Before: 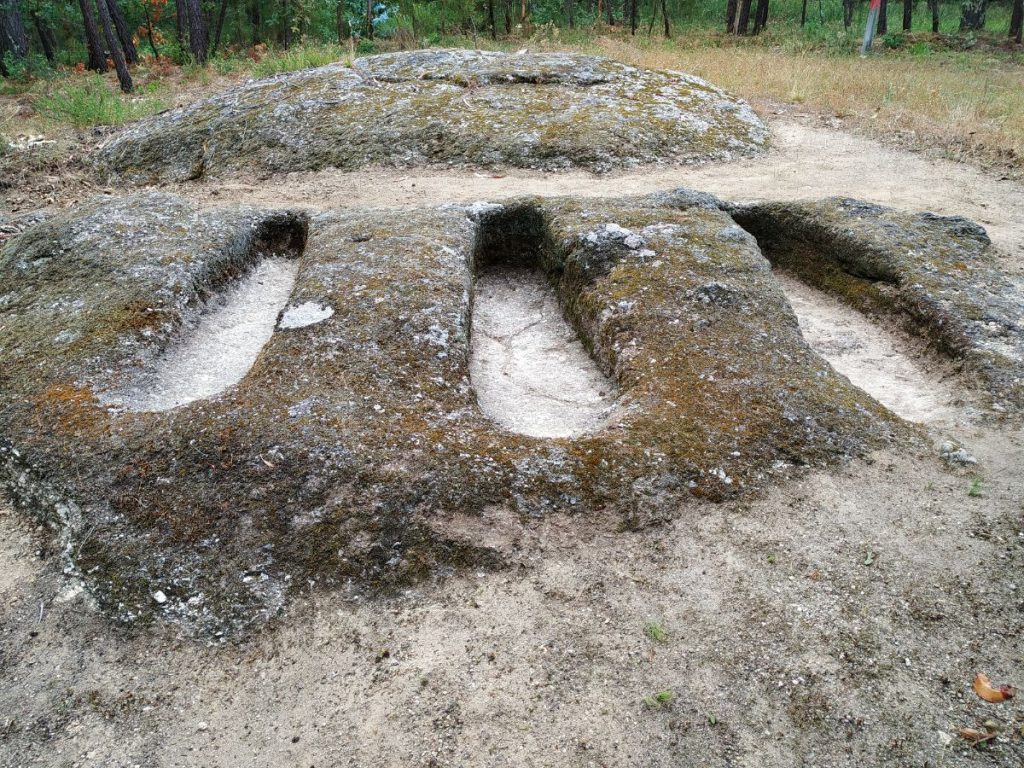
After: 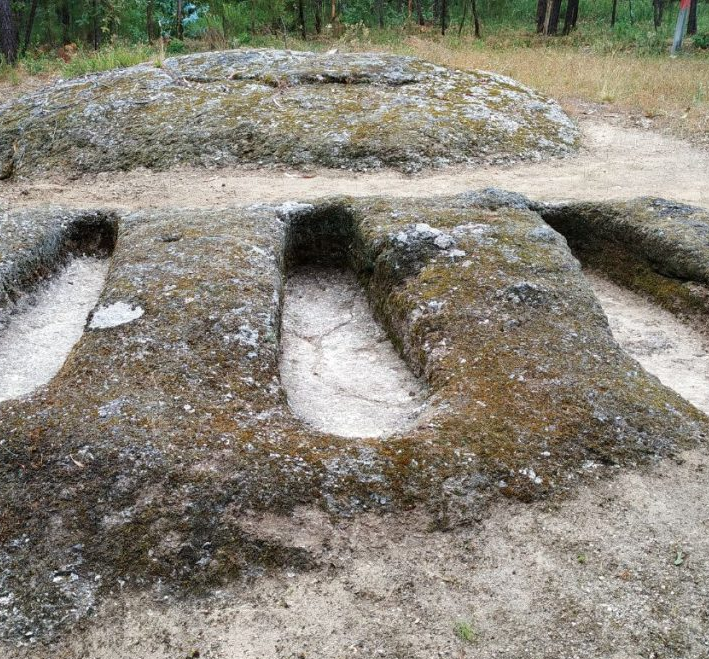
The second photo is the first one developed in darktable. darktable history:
crop: left 18.627%, right 12.062%, bottom 14.145%
